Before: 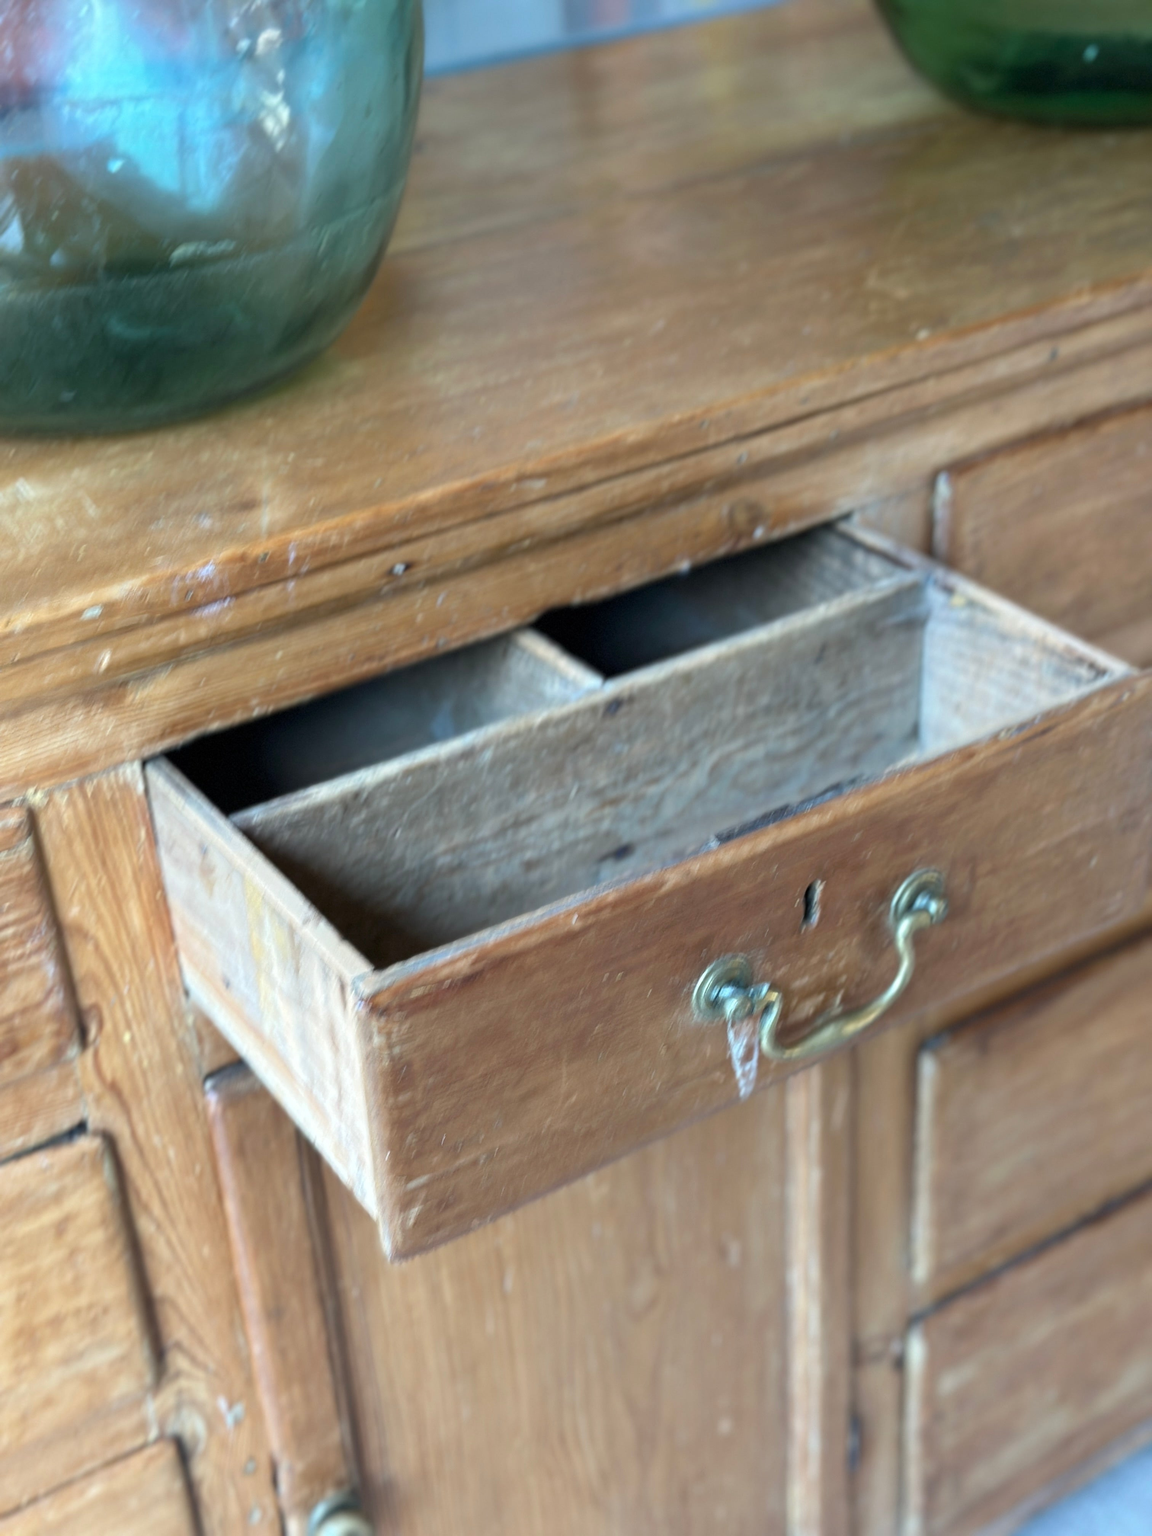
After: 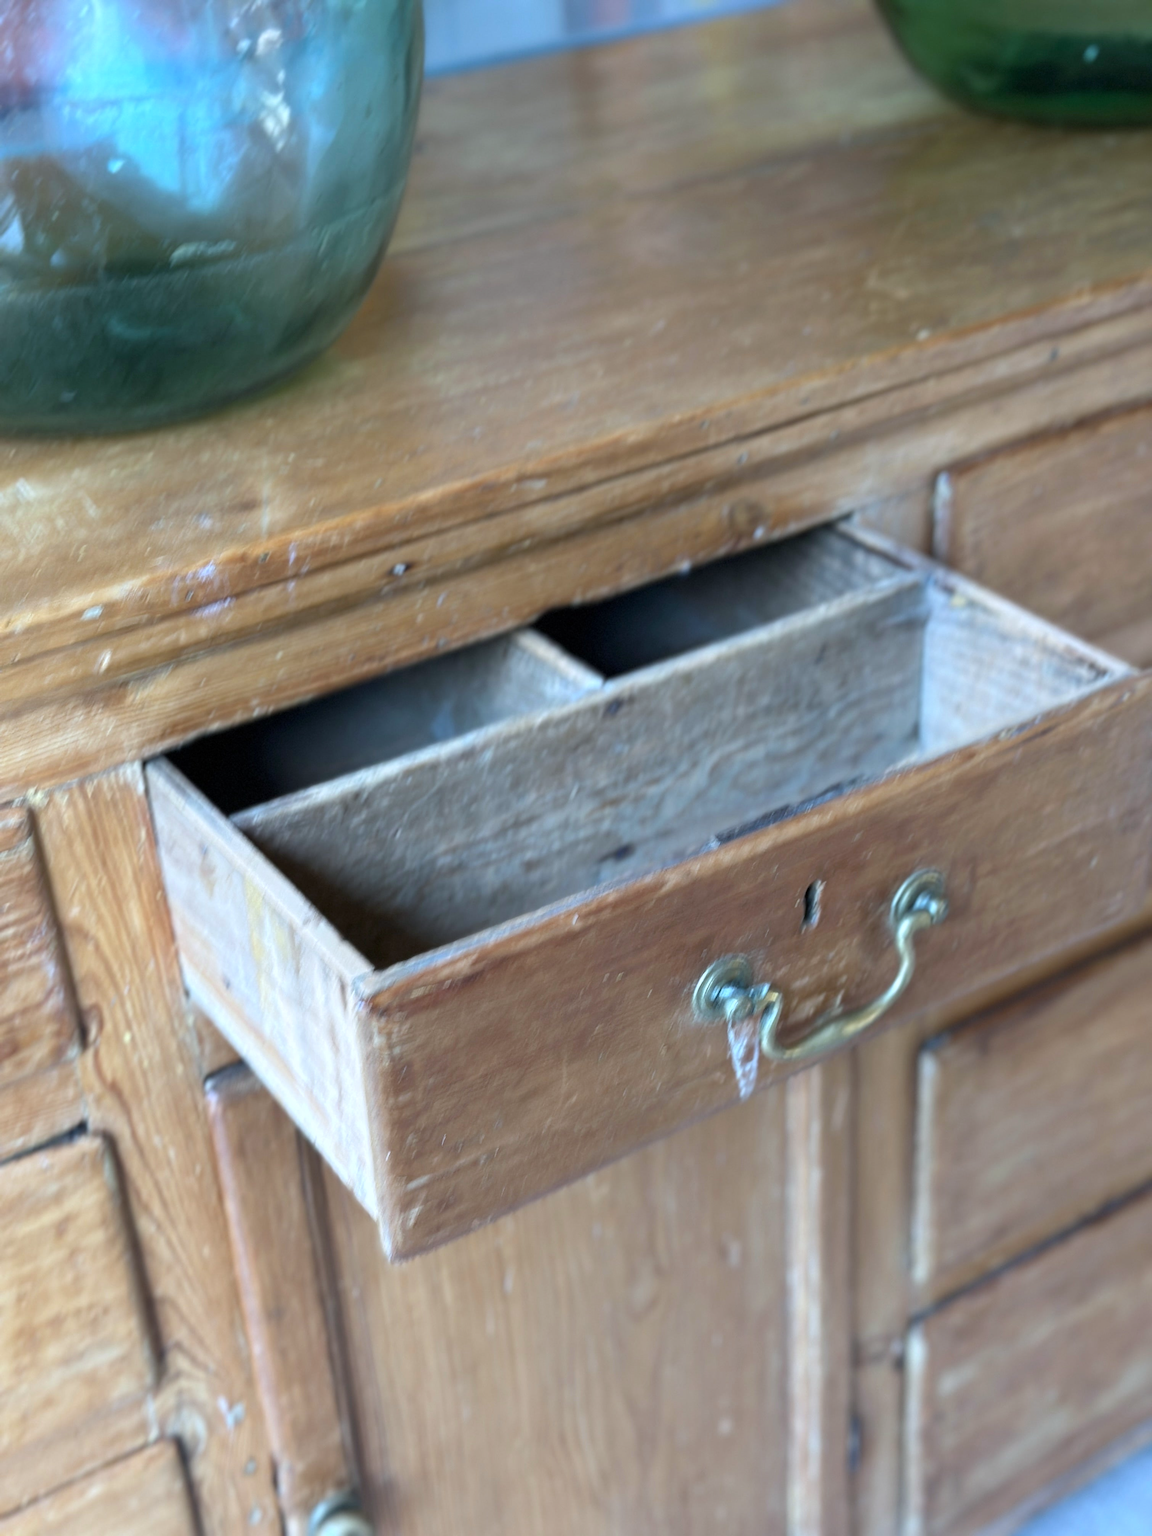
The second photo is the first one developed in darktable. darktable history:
white balance: red 0.954, blue 1.079
exposure: compensate highlight preservation false
tone equalizer: on, module defaults
